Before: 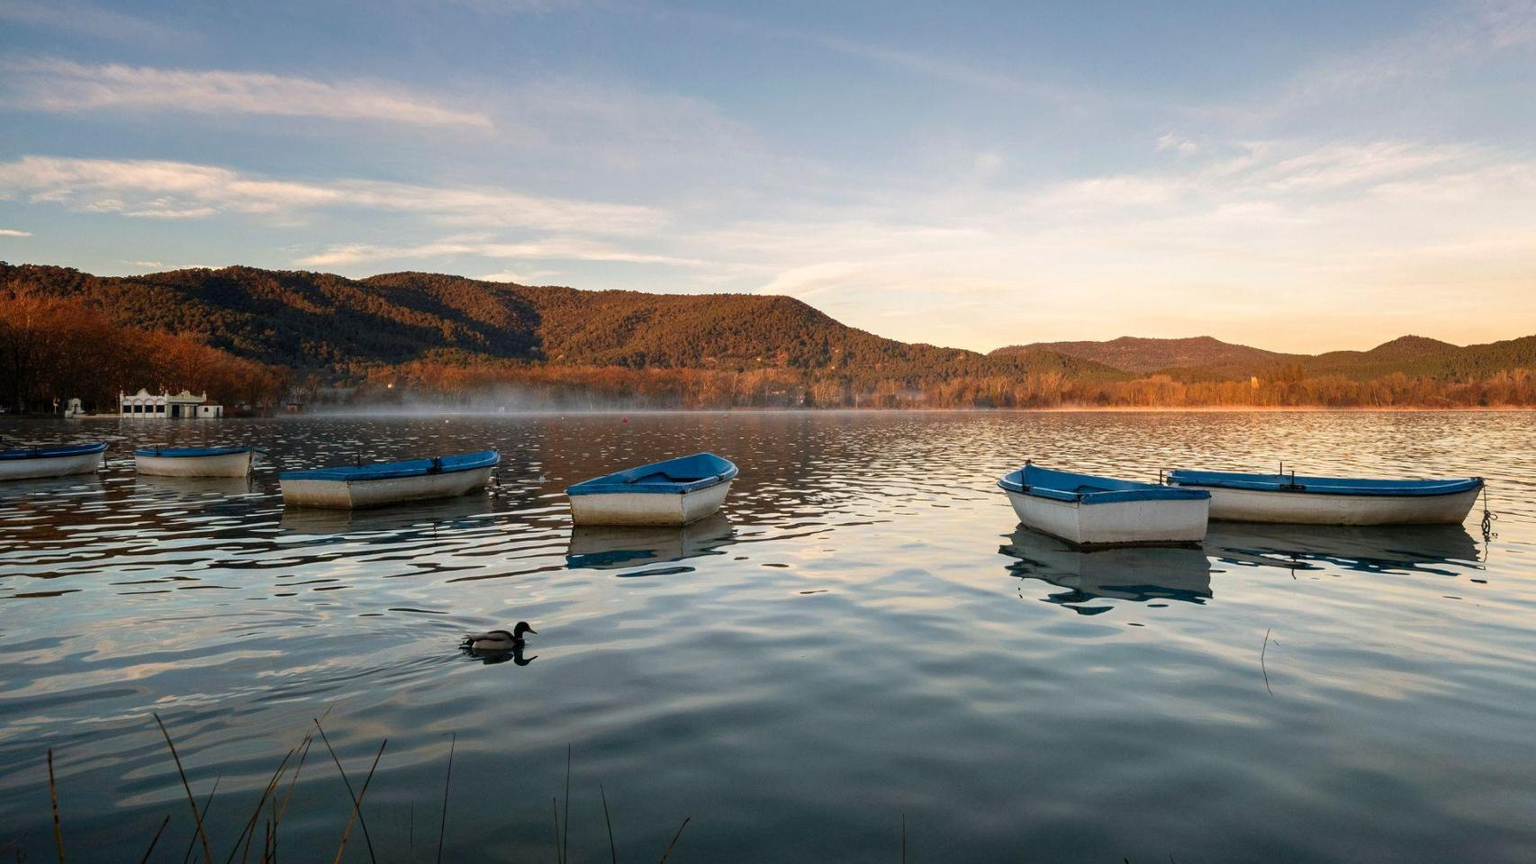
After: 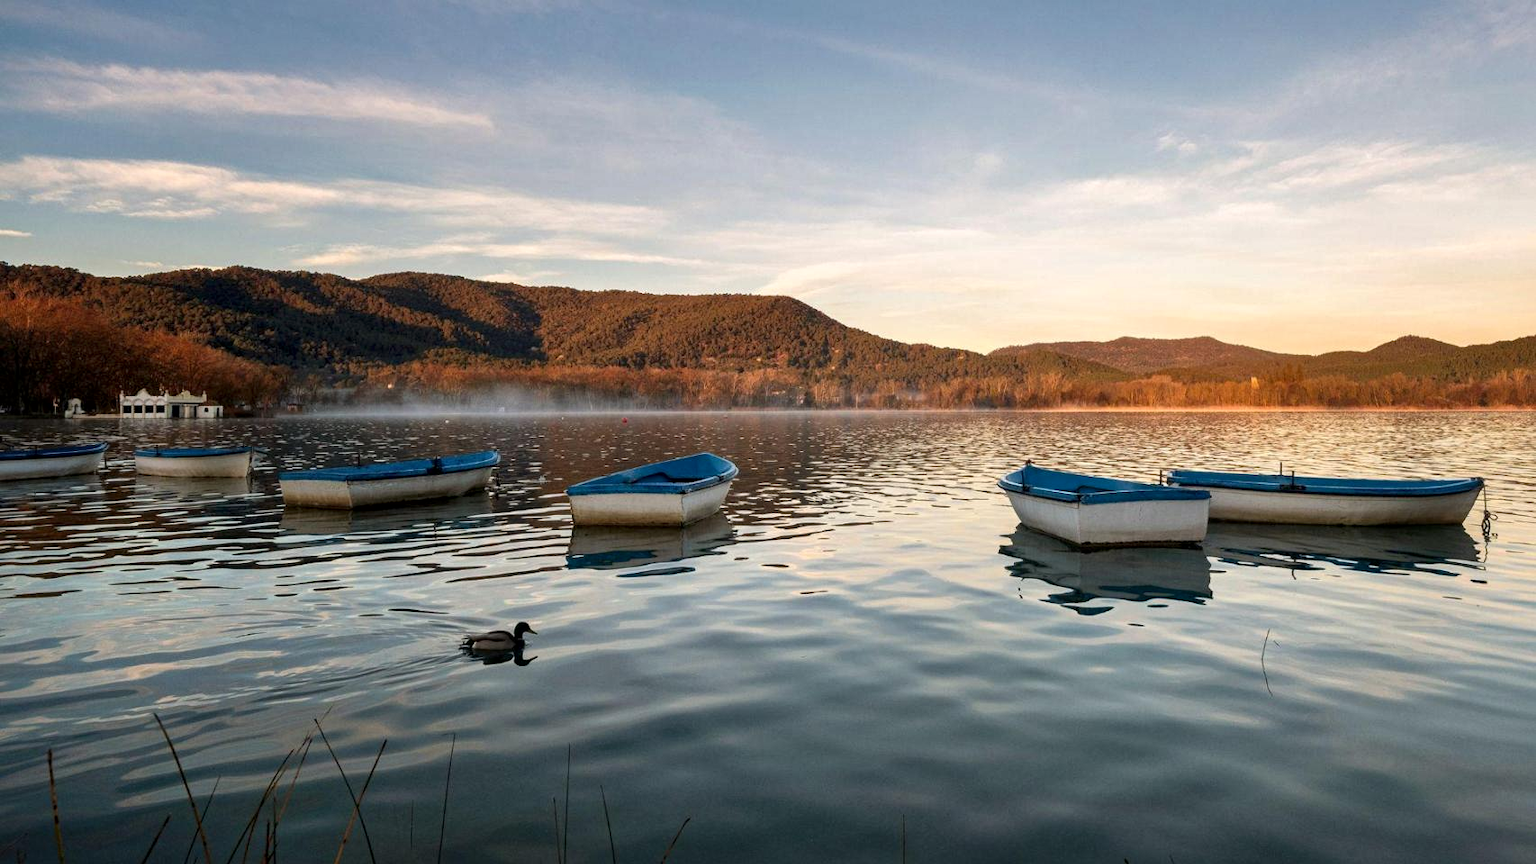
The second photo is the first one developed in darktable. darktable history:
local contrast: mode bilateral grid, contrast 19, coarseness 49, detail 139%, midtone range 0.2
